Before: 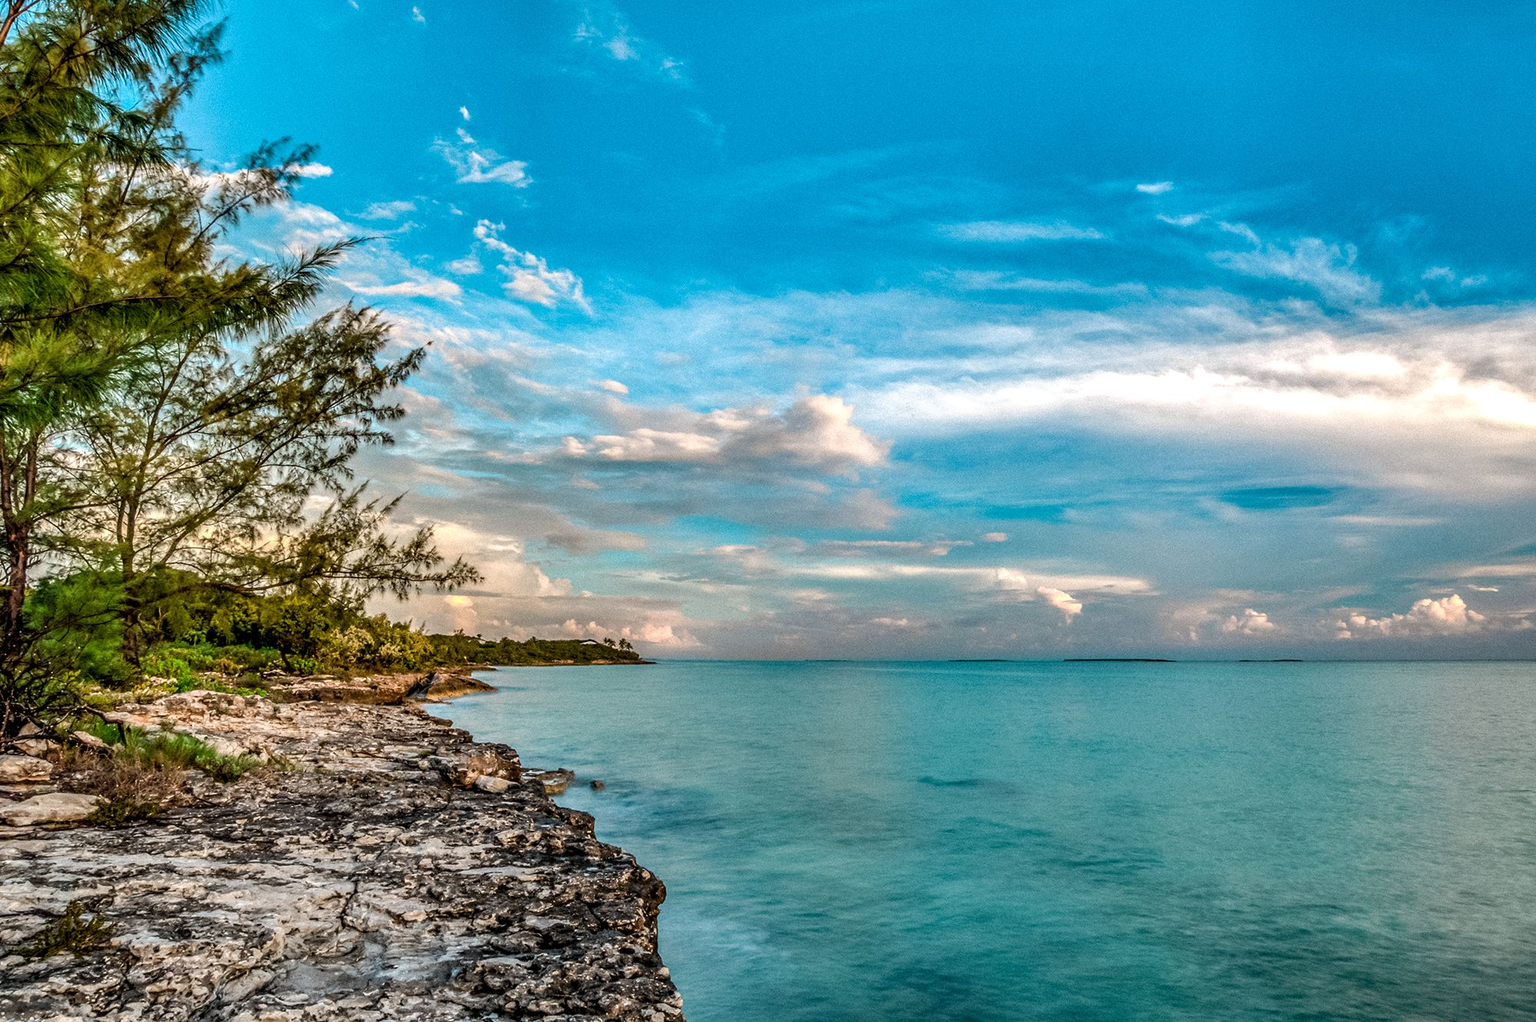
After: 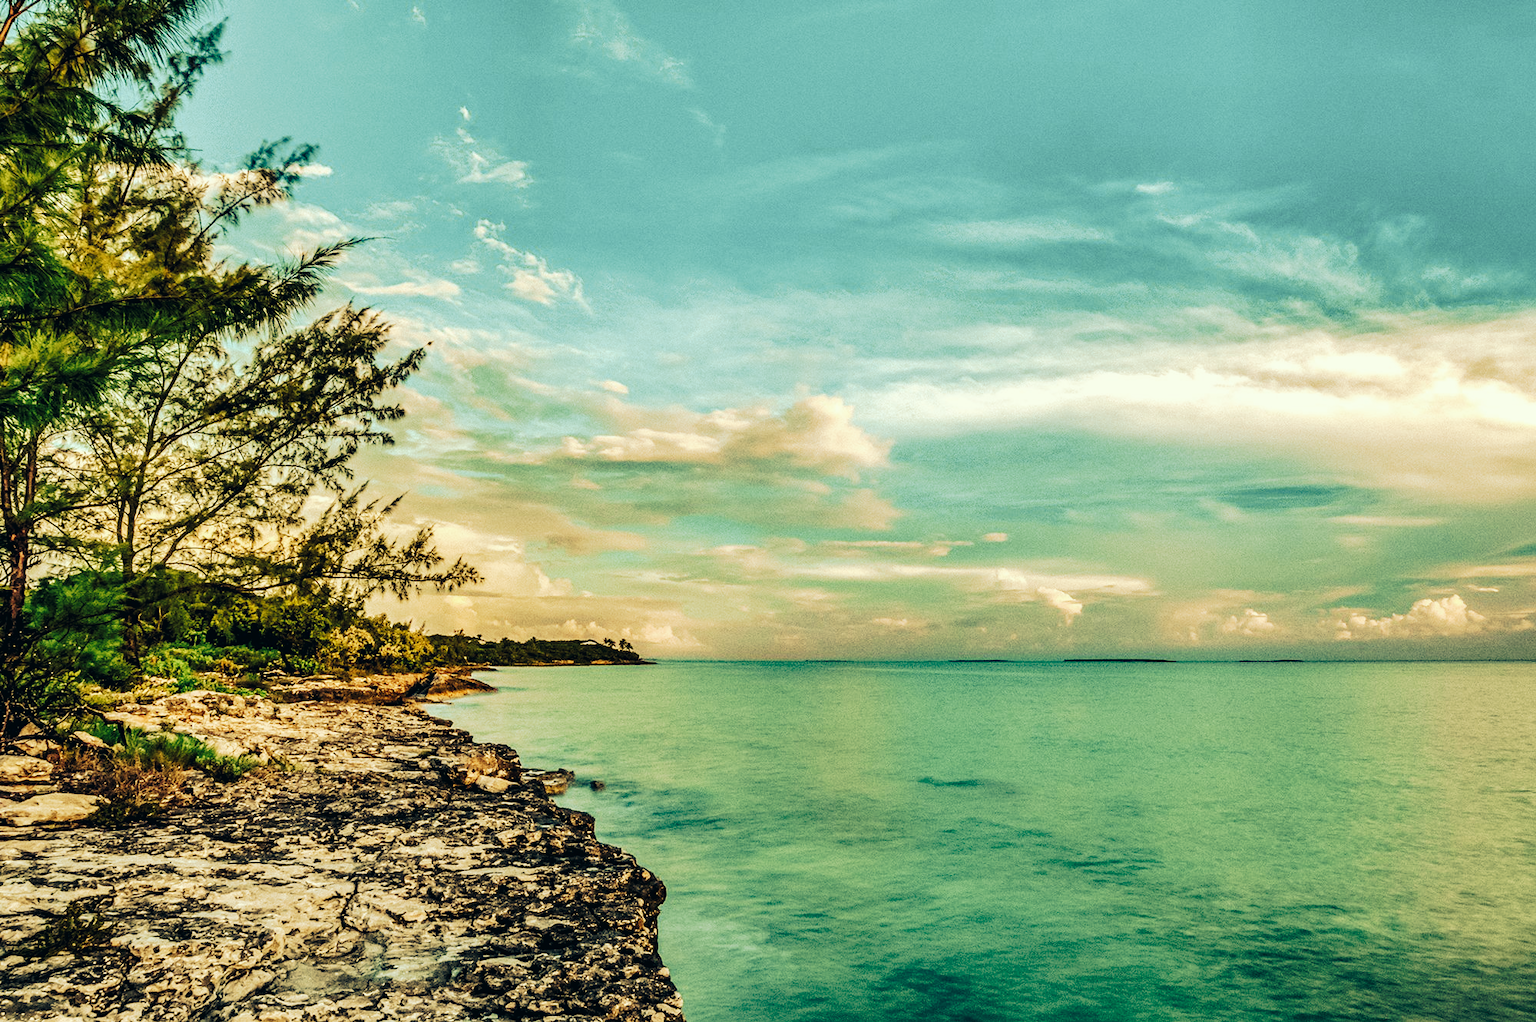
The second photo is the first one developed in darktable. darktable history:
tone curve: curves: ch0 [(0, 0) (0.003, 0.017) (0.011, 0.017) (0.025, 0.017) (0.044, 0.019) (0.069, 0.03) (0.1, 0.046) (0.136, 0.066) (0.177, 0.104) (0.224, 0.151) (0.277, 0.231) (0.335, 0.321) (0.399, 0.454) (0.468, 0.567) (0.543, 0.674) (0.623, 0.763) (0.709, 0.82) (0.801, 0.872) (0.898, 0.934) (1, 1)], preserve colors none
color look up table: target L [89.73, 91.52, 88.7, 76.57, 61.93, 59.97, 53.12, 40.21, 30.78, 30.22, 200.49, 82.1, 78.83, 68.09, 71.17, 59.71, 62.24, 53.1, 52.12, 49.24, 44.79, 35.13, 32.43, 21.37, 96.1, 91.87, 83.1, 79.69, 69.42, 78.79, 61.13, 82.29, 73.92, 59.38, 58.29, 43.18, 39.83, 59.94, 32.78, 35.55, 3.148, 10.3, 90.72, 69.18, 70.41, 65.94, 61.38, 49.48, 39.4], target a [-5.163, -26.95, -34.68, -24.16, -44.44, -25.46, -6.123, -23.08, -16.02, -19.47, 0, -0.735, 15.1, 30.28, 7.846, 43.09, 44.07, 17.94, 6.756, 42.08, 44.28, 25.28, 27.56, 0.054, -1.701, 6.563, 2.394, -6.591, 39.91, 12.29, 6.501, 11.11, 12.4, 1.752, 12.31, 39.35, 4.192, 18.47, 16.7, 13.92, -8.001, 6.015, -24.98, -21.91, -27.66, -30.19, -21.73, -24.92, -14.62], target b [55.92, 62.93, 45.76, 33.27, 42.31, 34.93, 39.34, 24.72, 19.5, 12.86, 0, 69.58, 40.98, 54.93, 31.66, 41.37, 30.55, 41.4, 19.87, 23.61, 36.44, 30.97, 9.279, 16.66, 11.04, 13.45, 17.82, -3.489, 21.42, 22.88, 17.07, 14.59, -6.171, -4.827, 8.849, 8.265, -1.701, 4.155, -1.962, -17.71, -9.951, -22.71, 3.653, 16.53, -3.988, 24.67, 7.204, 15.48, -1.838], num patches 49
